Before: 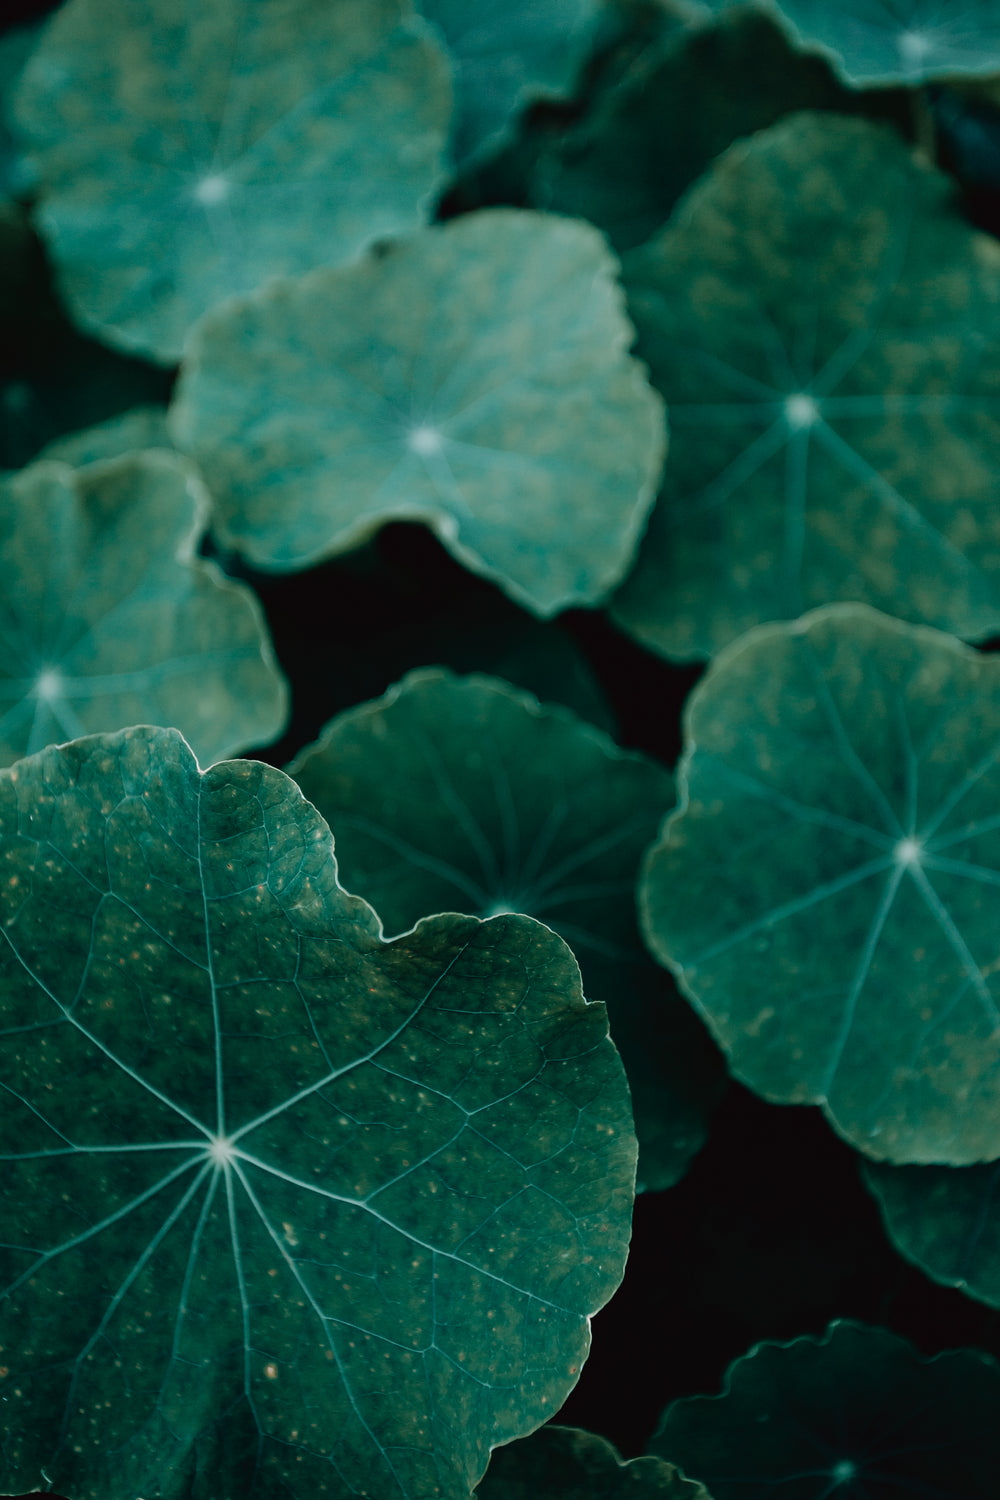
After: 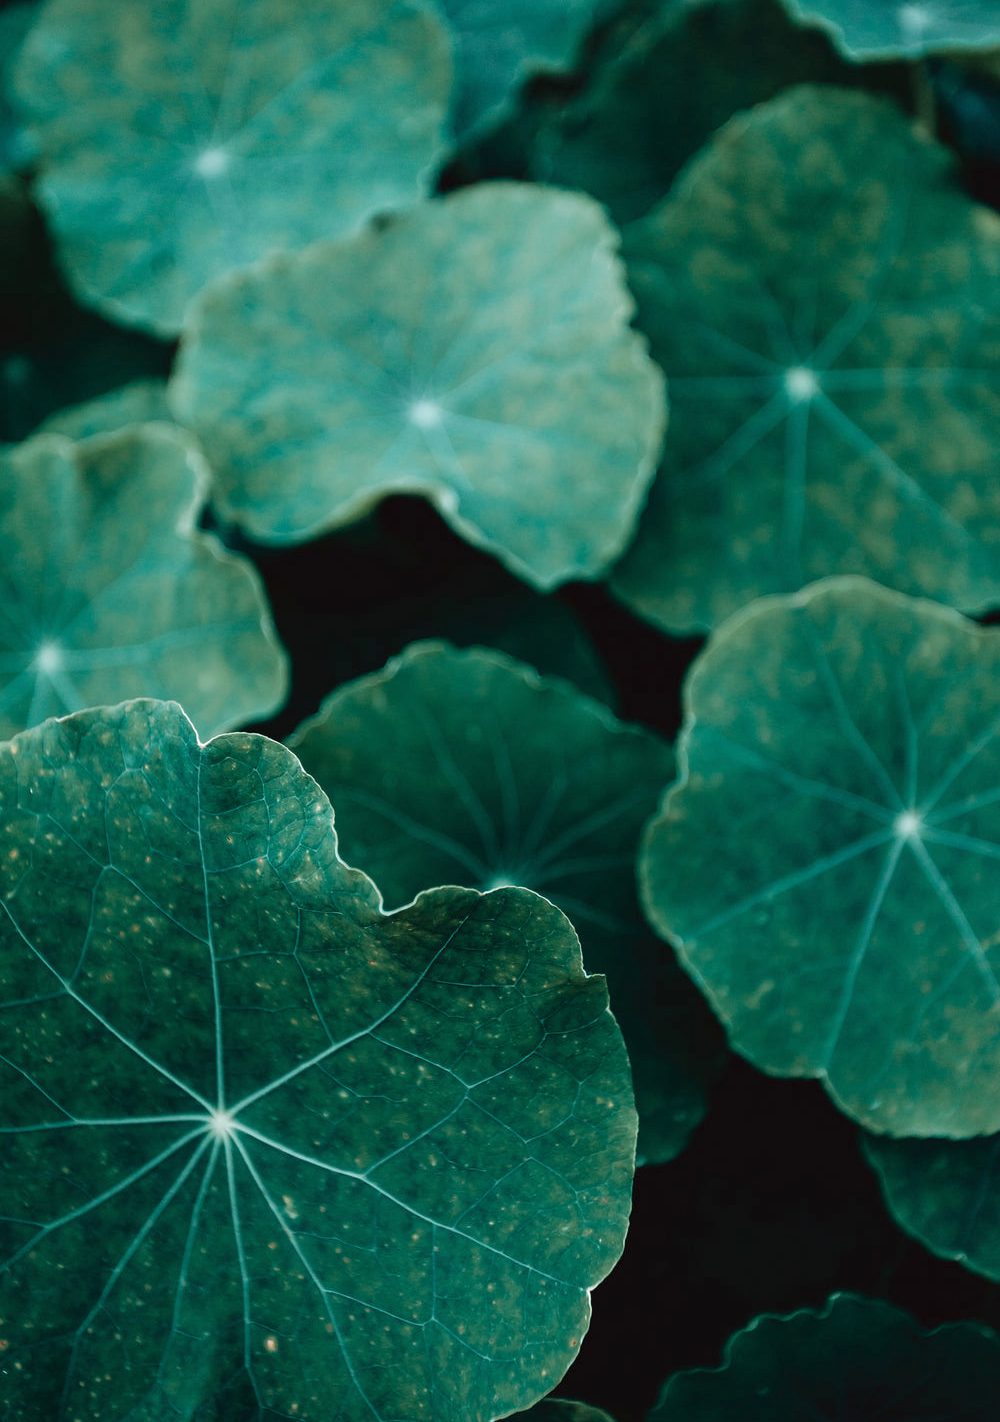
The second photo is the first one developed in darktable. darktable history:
crop and rotate: top 1.913%, bottom 3.266%
exposure: black level correction 0, exposure 0.5 EV, compensate exposure bias true, compensate highlight preservation false
